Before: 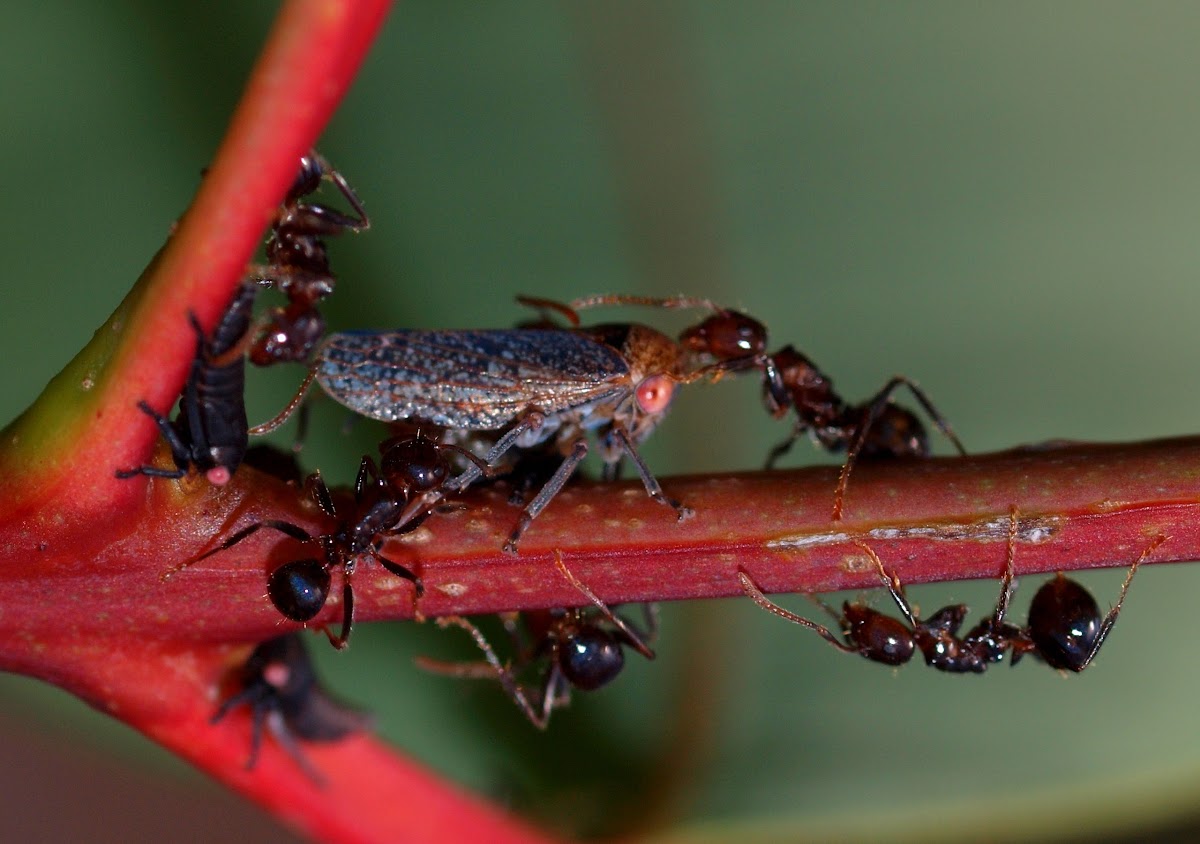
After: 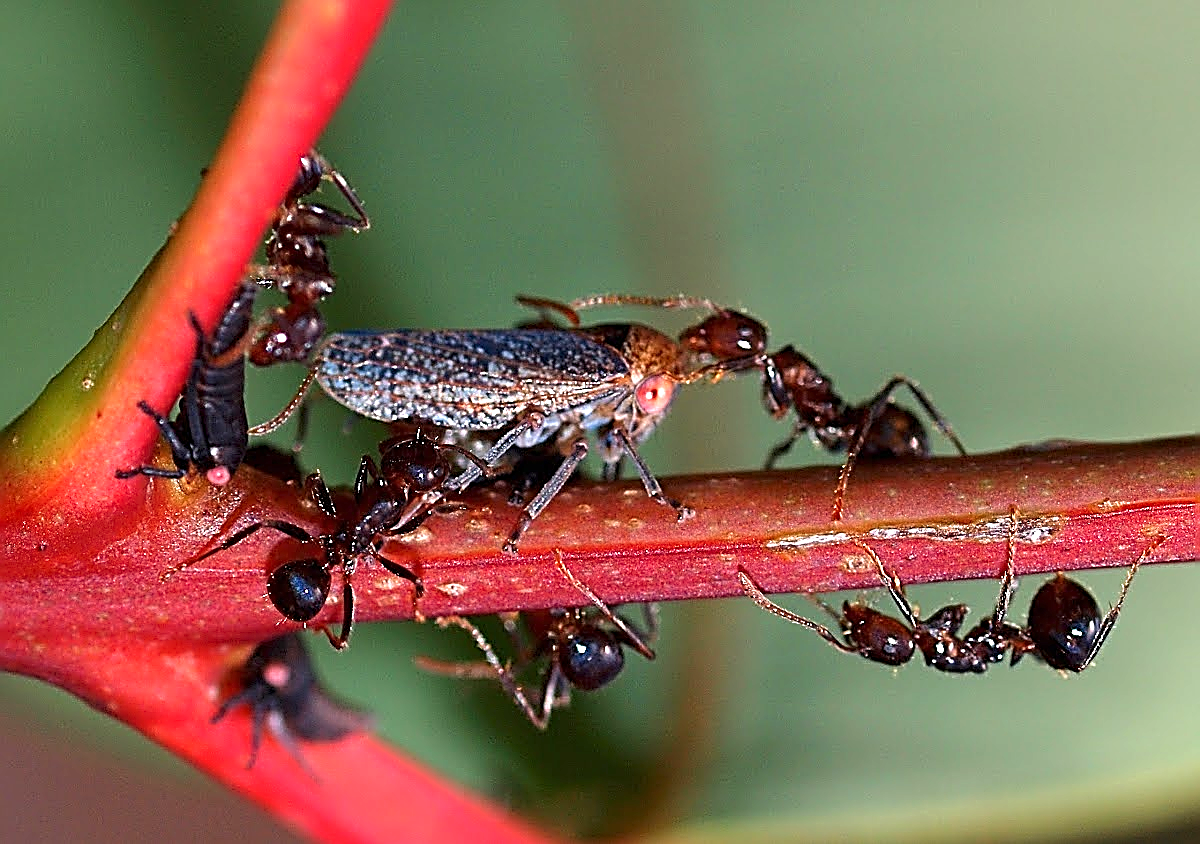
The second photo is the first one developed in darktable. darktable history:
sharpen: amount 1.994
exposure: exposure 1.091 EV, compensate highlight preservation false
color zones: mix 100.78%
